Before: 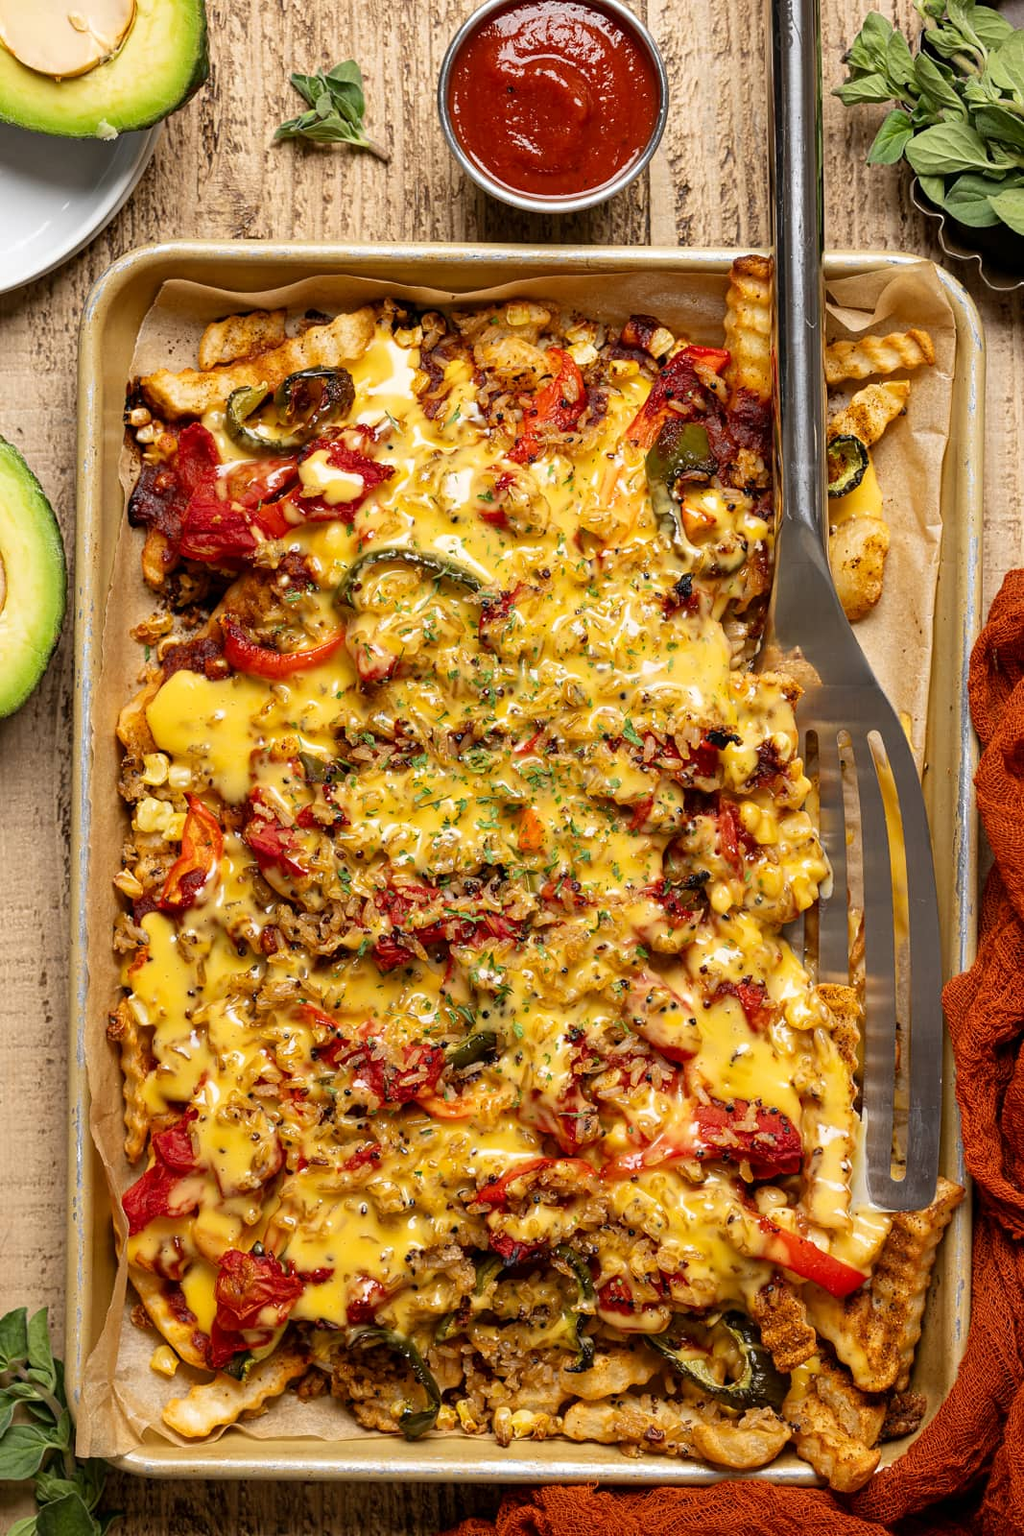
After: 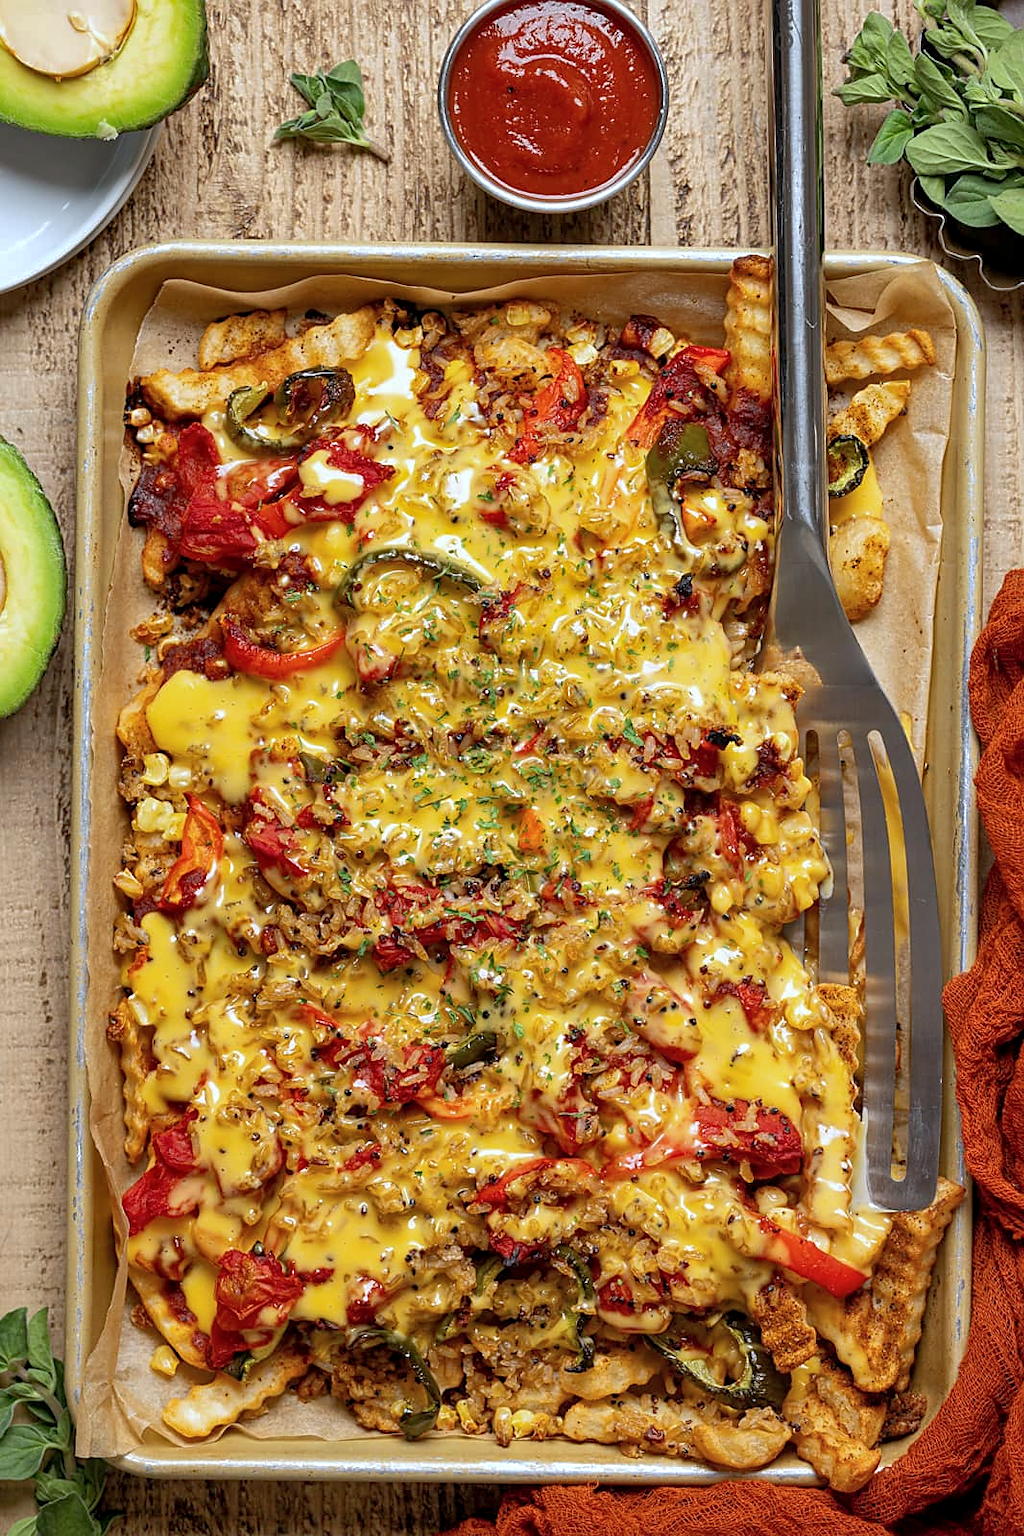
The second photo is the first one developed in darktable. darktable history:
sharpen: radius 1.829, amount 0.4, threshold 1.268
shadows and highlights: on, module defaults
local contrast: highlights 102%, shadows 102%, detail 120%, midtone range 0.2
color calibration: illuminant custom, x 0.368, y 0.373, temperature 4329.5 K
